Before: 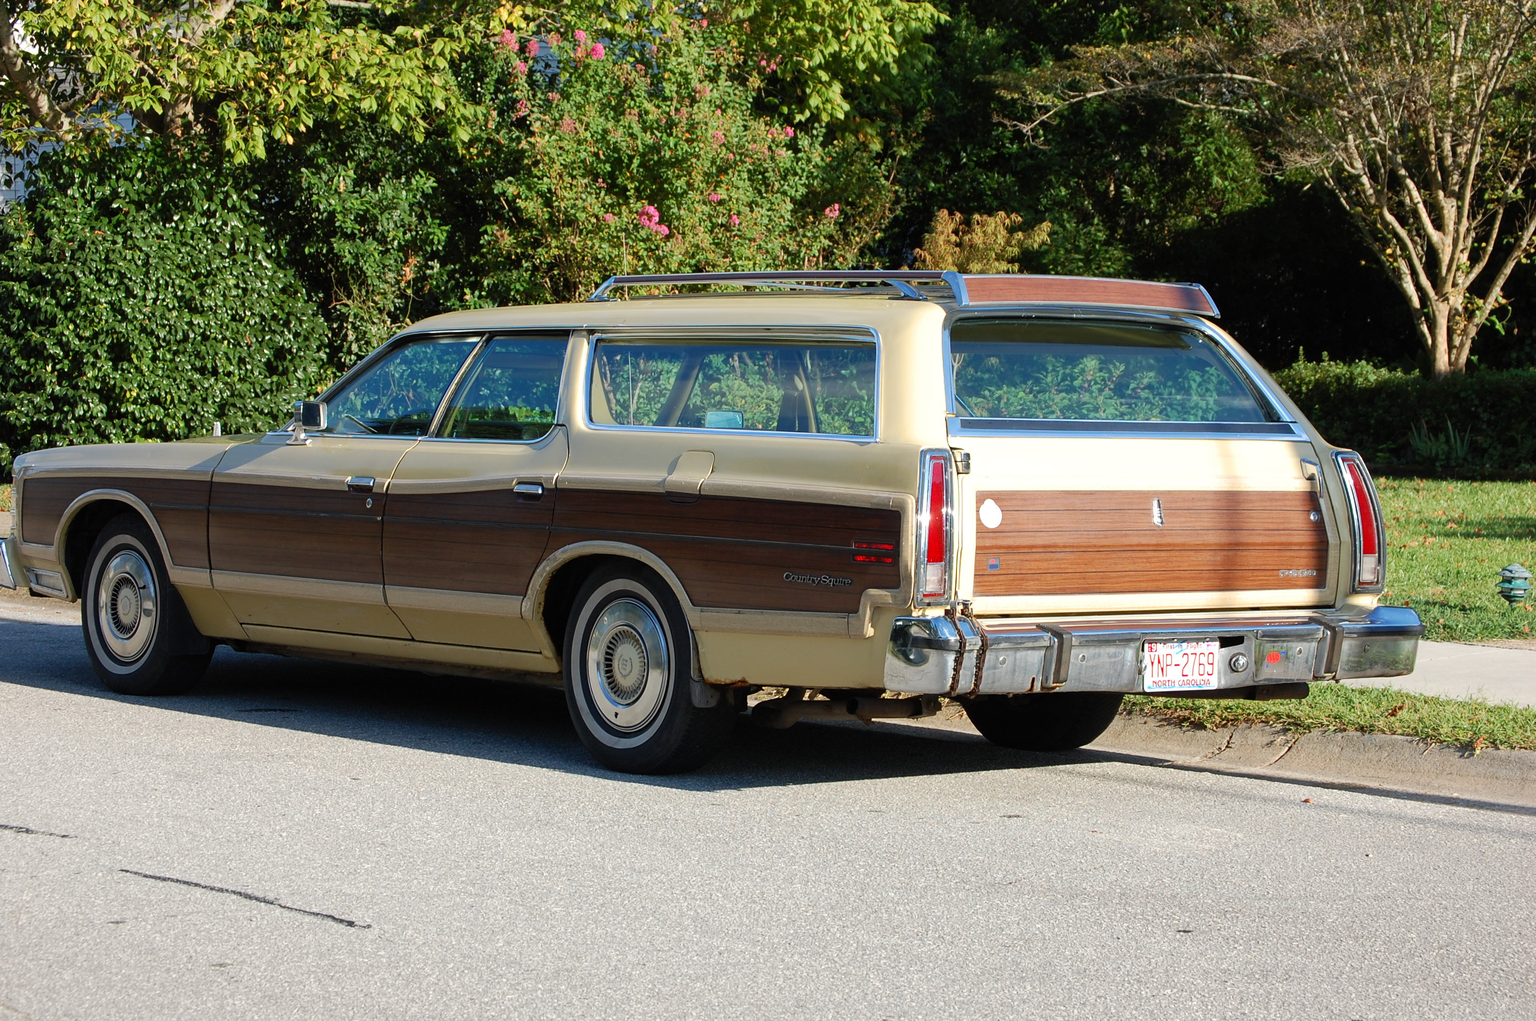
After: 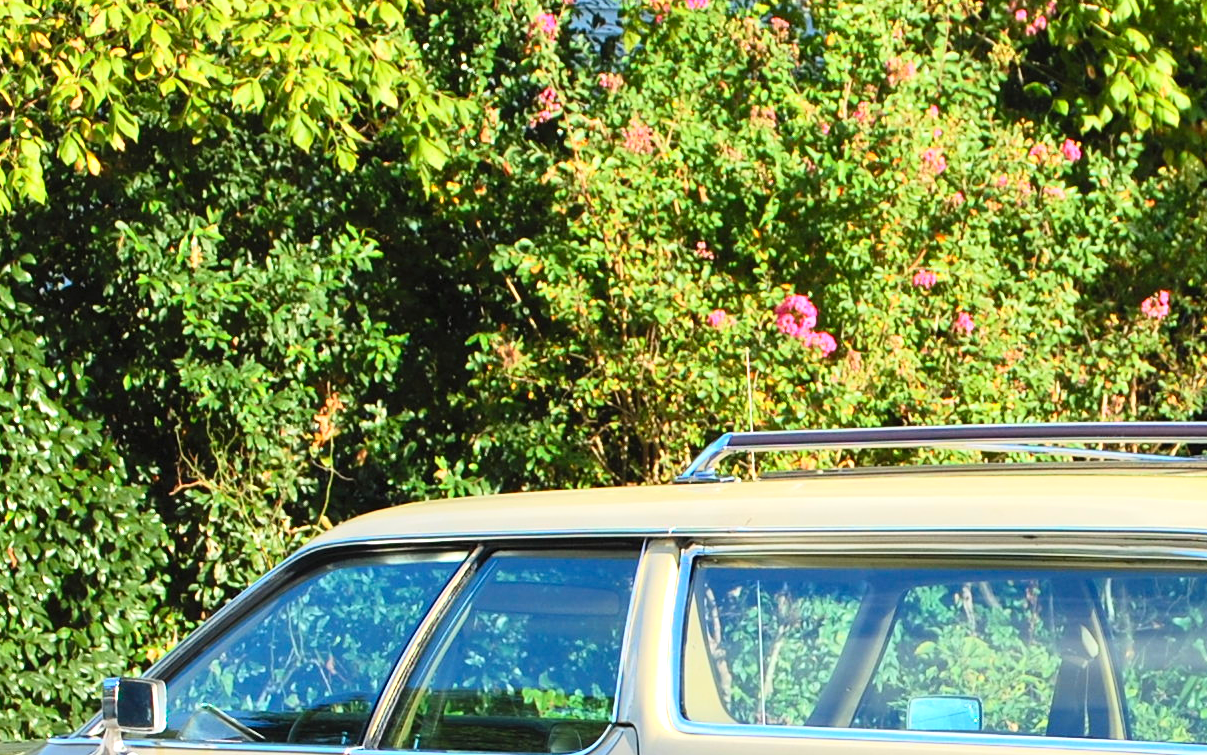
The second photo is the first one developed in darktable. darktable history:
exposure: exposure 0.658 EV, compensate highlight preservation false
crop: left 15.789%, top 5.422%, right 44.078%, bottom 56.825%
contrast brightness saturation: contrast 0.198, brightness 0.17, saturation 0.216
